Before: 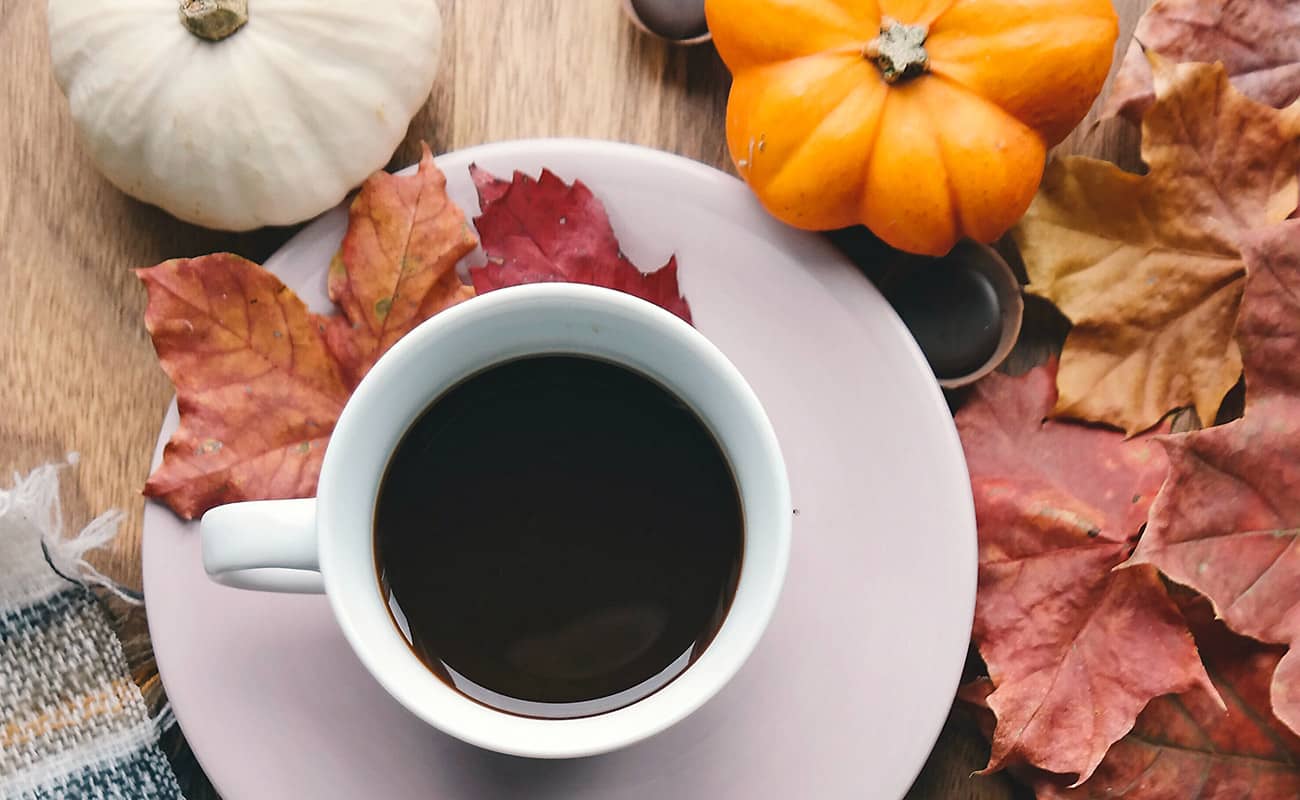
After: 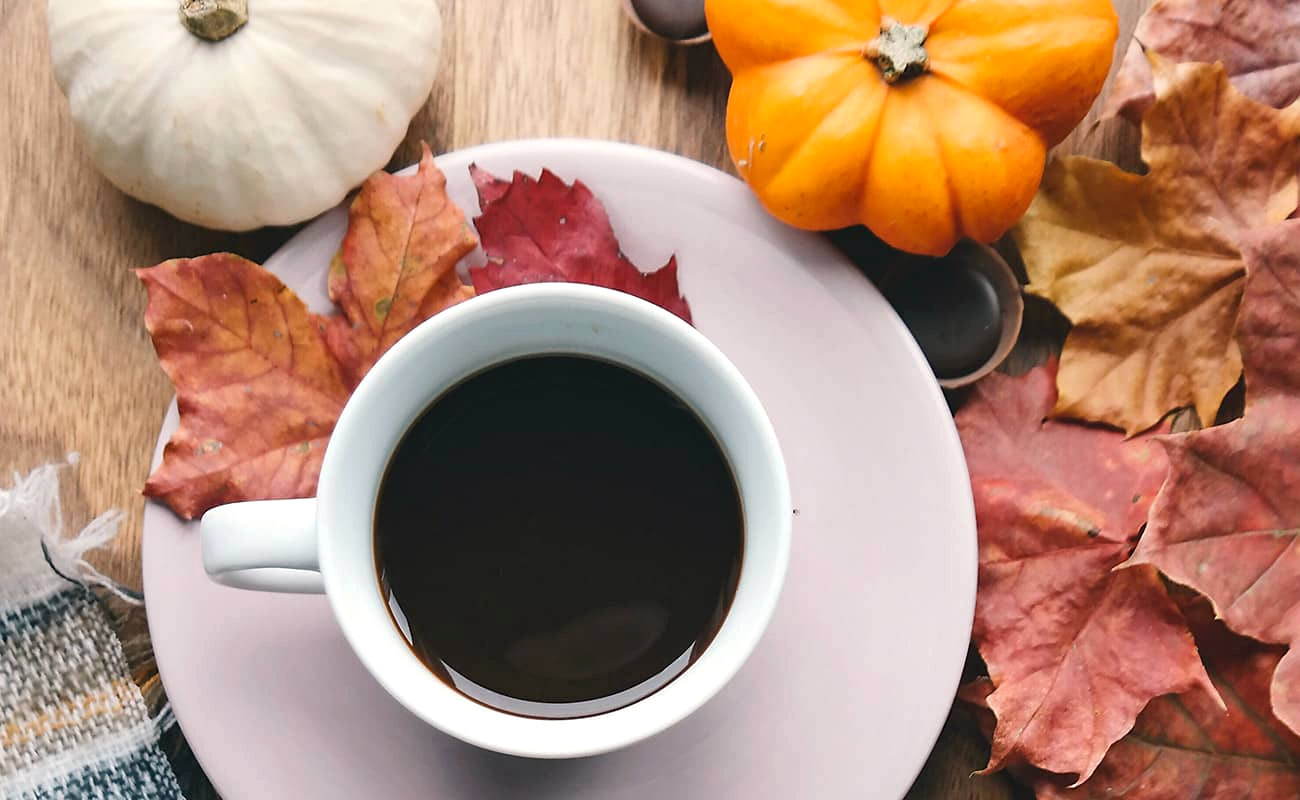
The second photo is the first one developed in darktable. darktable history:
rgb levels: preserve colors max RGB
exposure: black level correction 0.001, exposure 0.14 EV, compensate highlight preservation false
